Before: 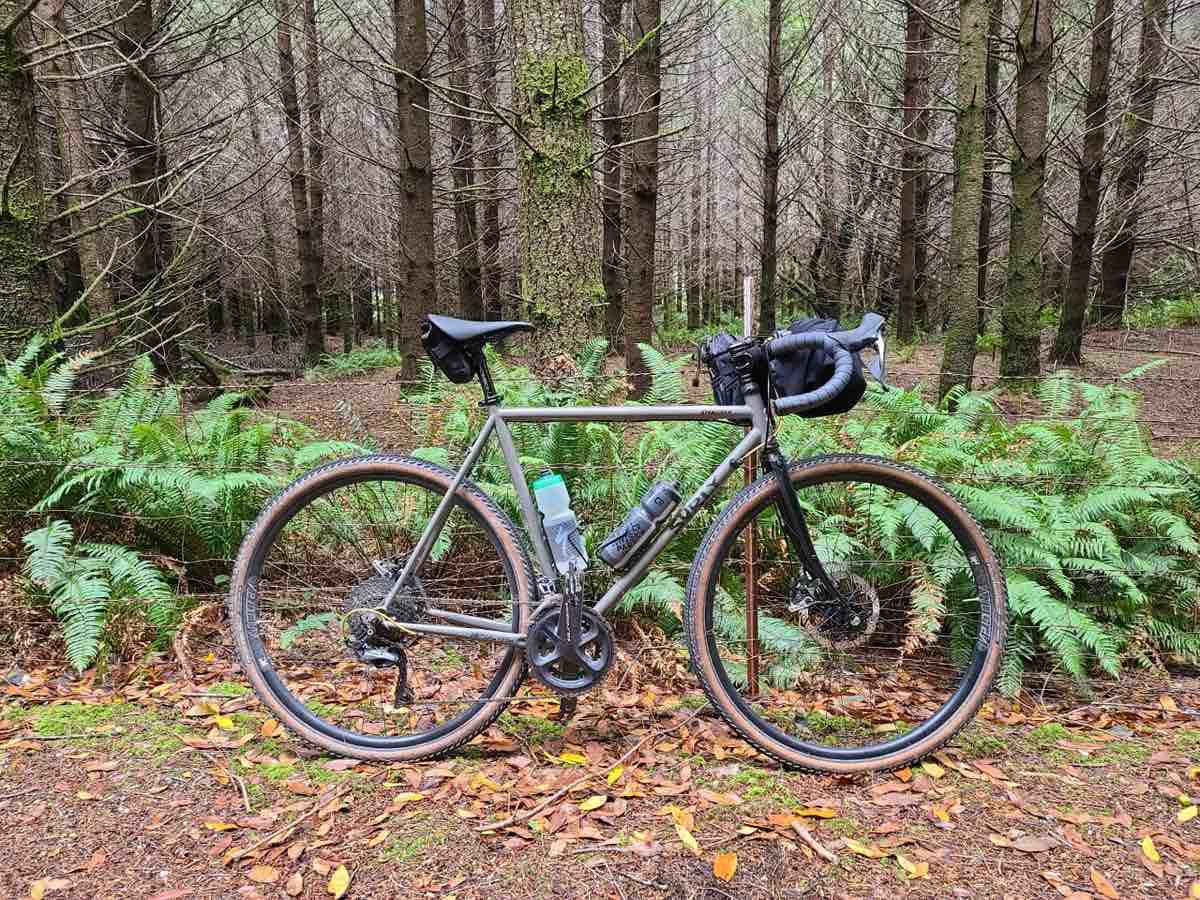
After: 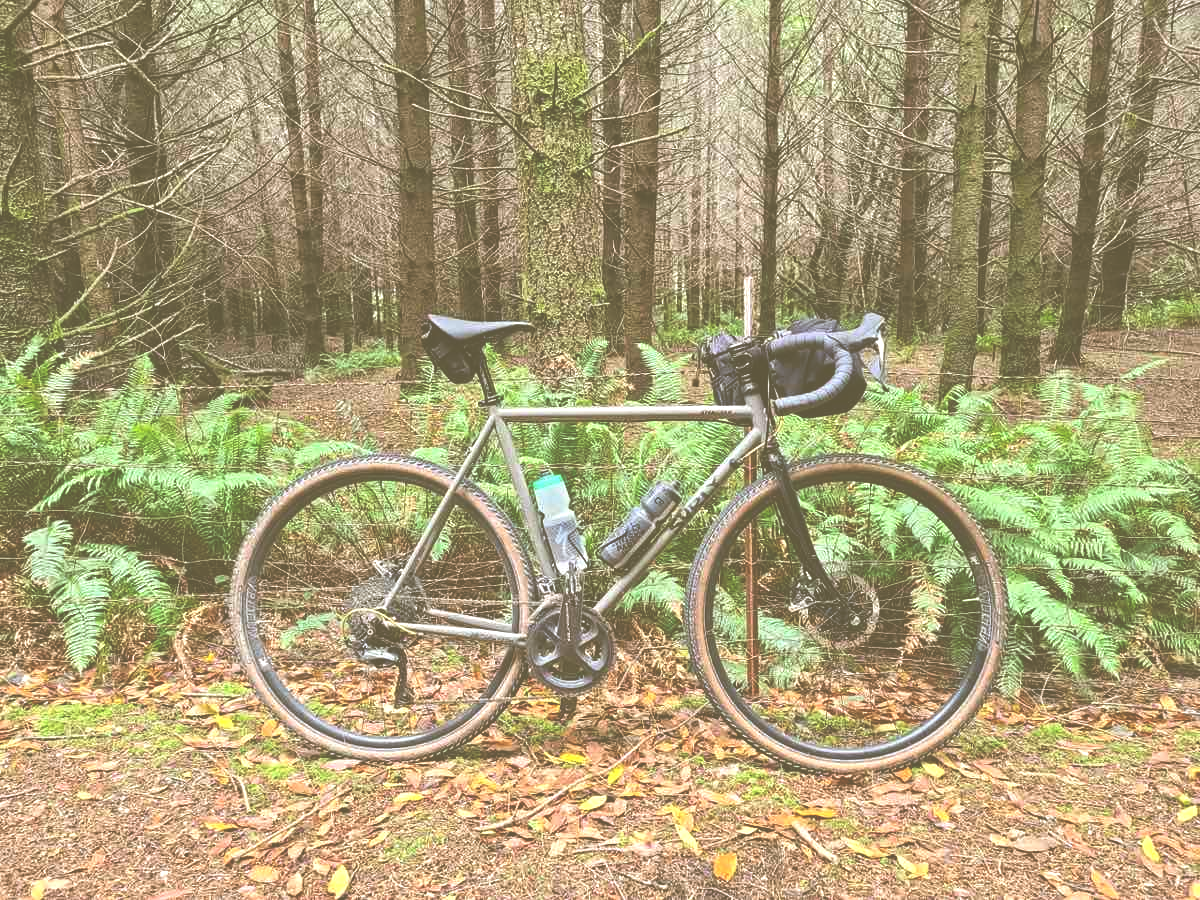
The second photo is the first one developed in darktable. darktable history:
exposure: black level correction -0.072, exposure 0.501 EV, compensate exposure bias true, compensate highlight preservation false
color correction: highlights a* -1.38, highlights b* 10.46, shadows a* 0.748, shadows b* 19.65
